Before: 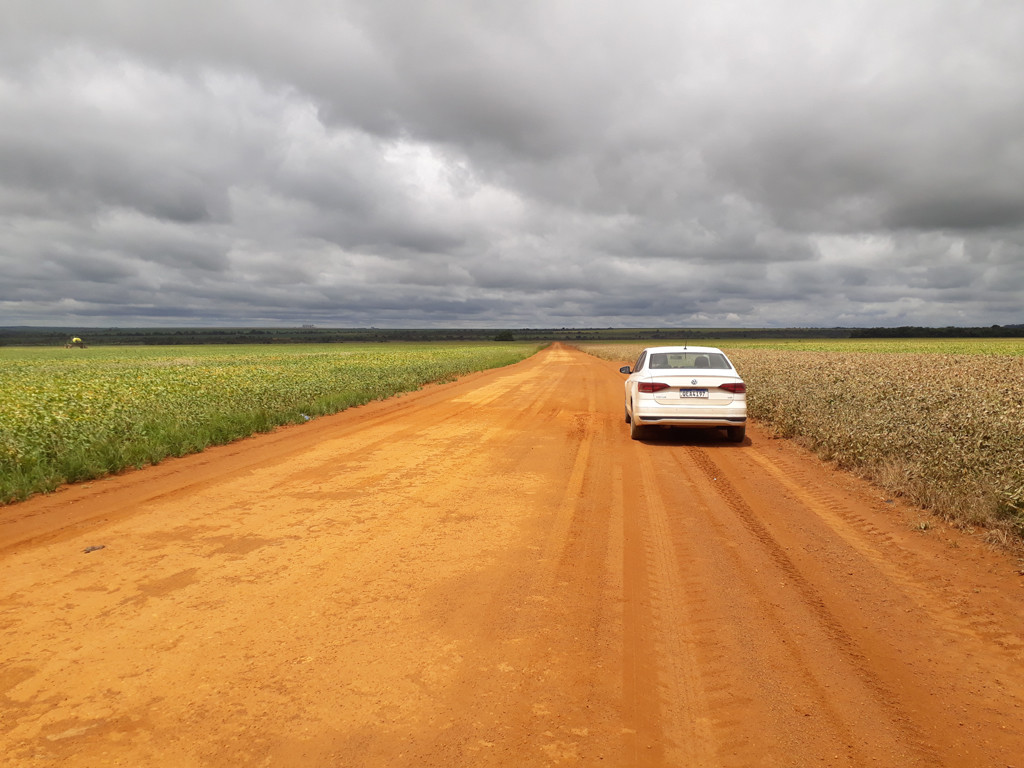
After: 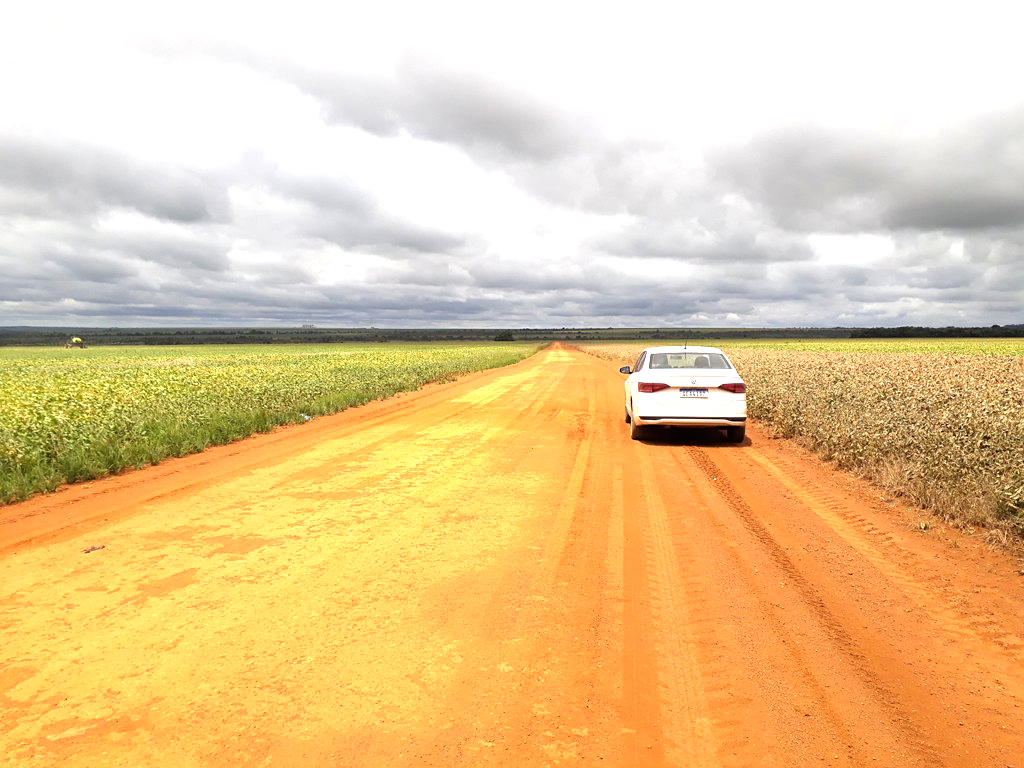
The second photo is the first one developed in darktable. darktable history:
sharpen: amount 0.203
tone equalizer: -8 EV -1.1 EV, -7 EV -1.02 EV, -6 EV -0.83 EV, -5 EV -0.584 EV, -3 EV 0.606 EV, -2 EV 0.851 EV, -1 EV 1 EV, +0 EV 1.06 EV
